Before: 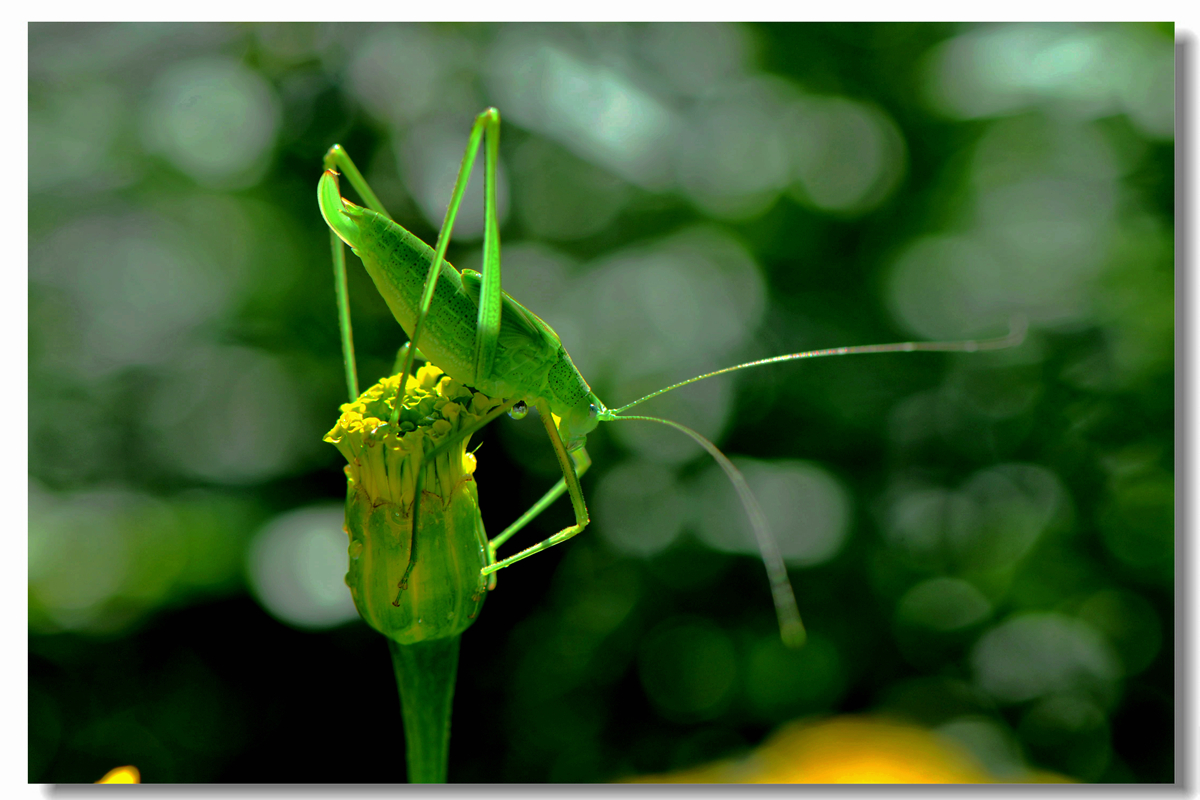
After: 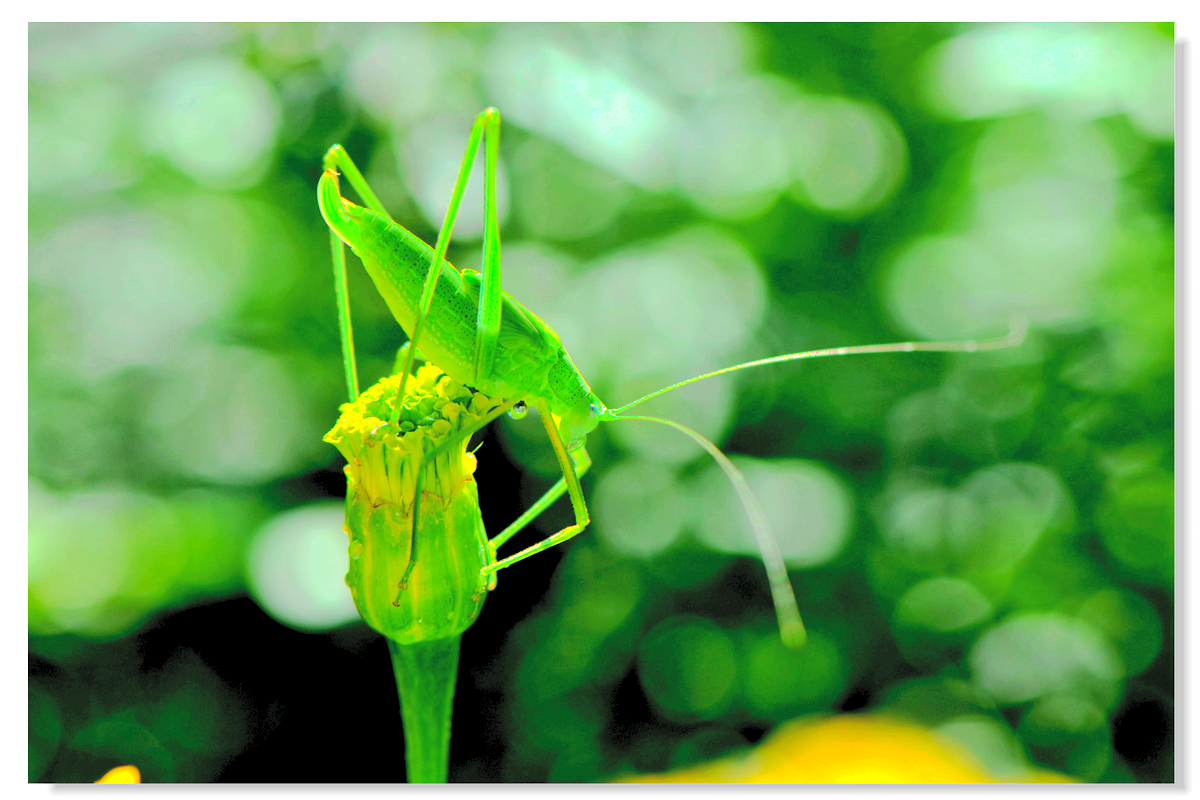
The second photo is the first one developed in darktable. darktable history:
contrast brightness saturation: contrast 0.102, brightness 0.309, saturation 0.144
levels: levels [0.044, 0.416, 0.908]
color correction: highlights b* -0.034, saturation 1.08
exposure: exposure 0.203 EV, compensate exposure bias true, compensate highlight preservation false
